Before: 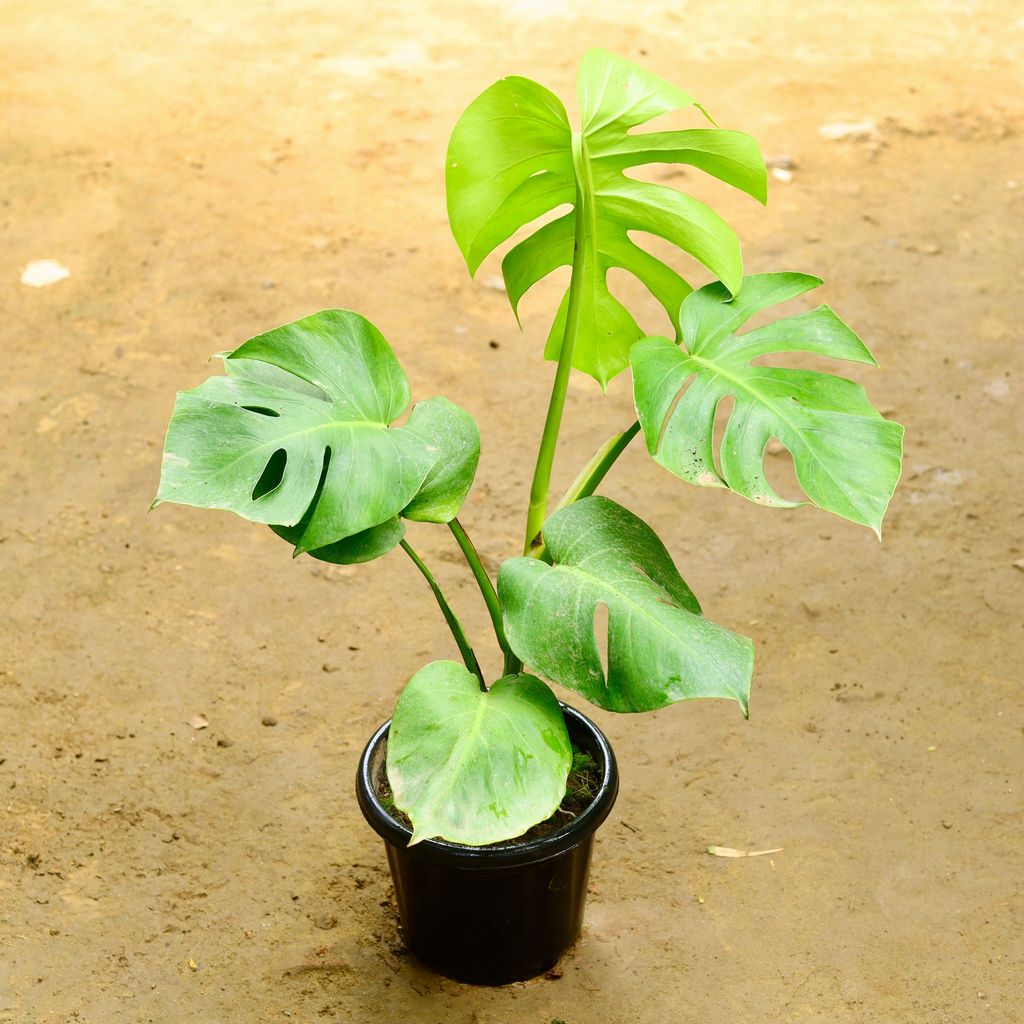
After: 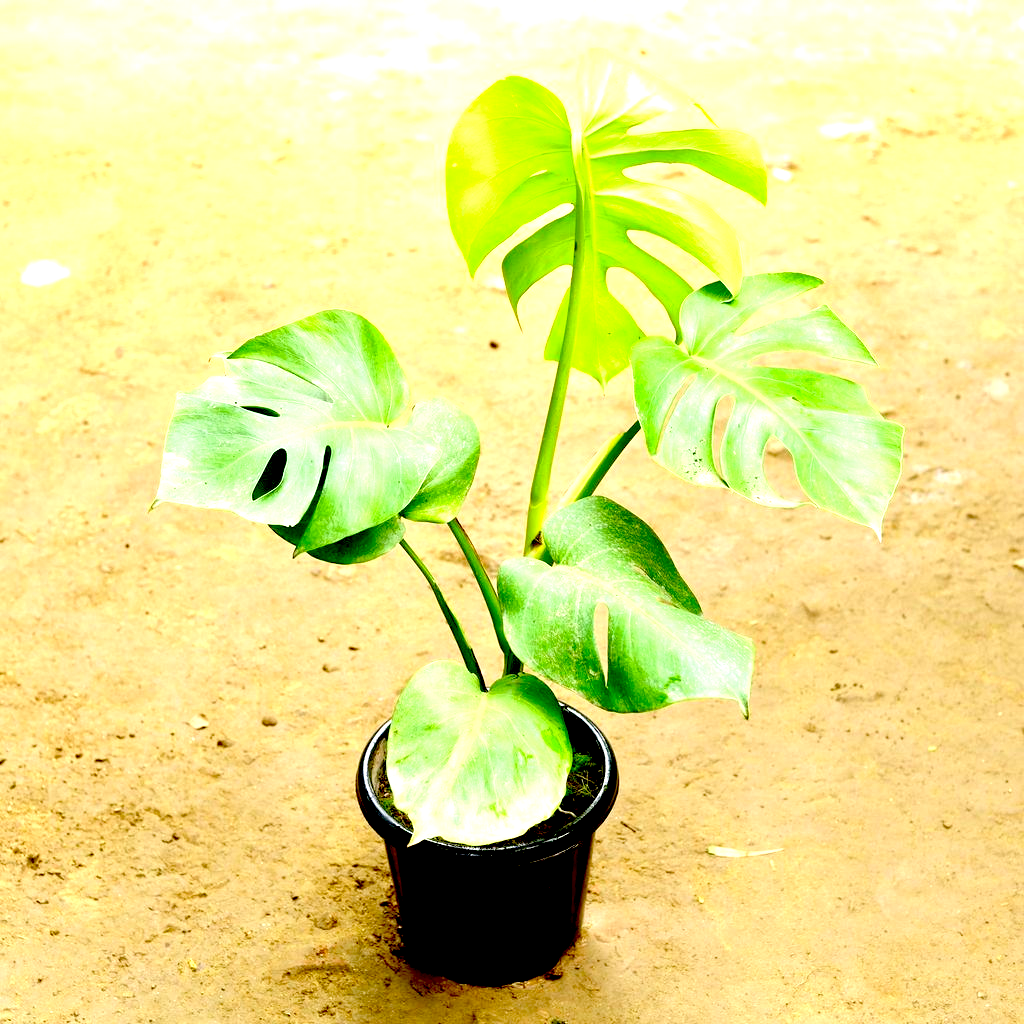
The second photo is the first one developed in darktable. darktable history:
exposure: black level correction 0.036, exposure 0.9 EV, compensate exposure bias true, compensate highlight preservation false
